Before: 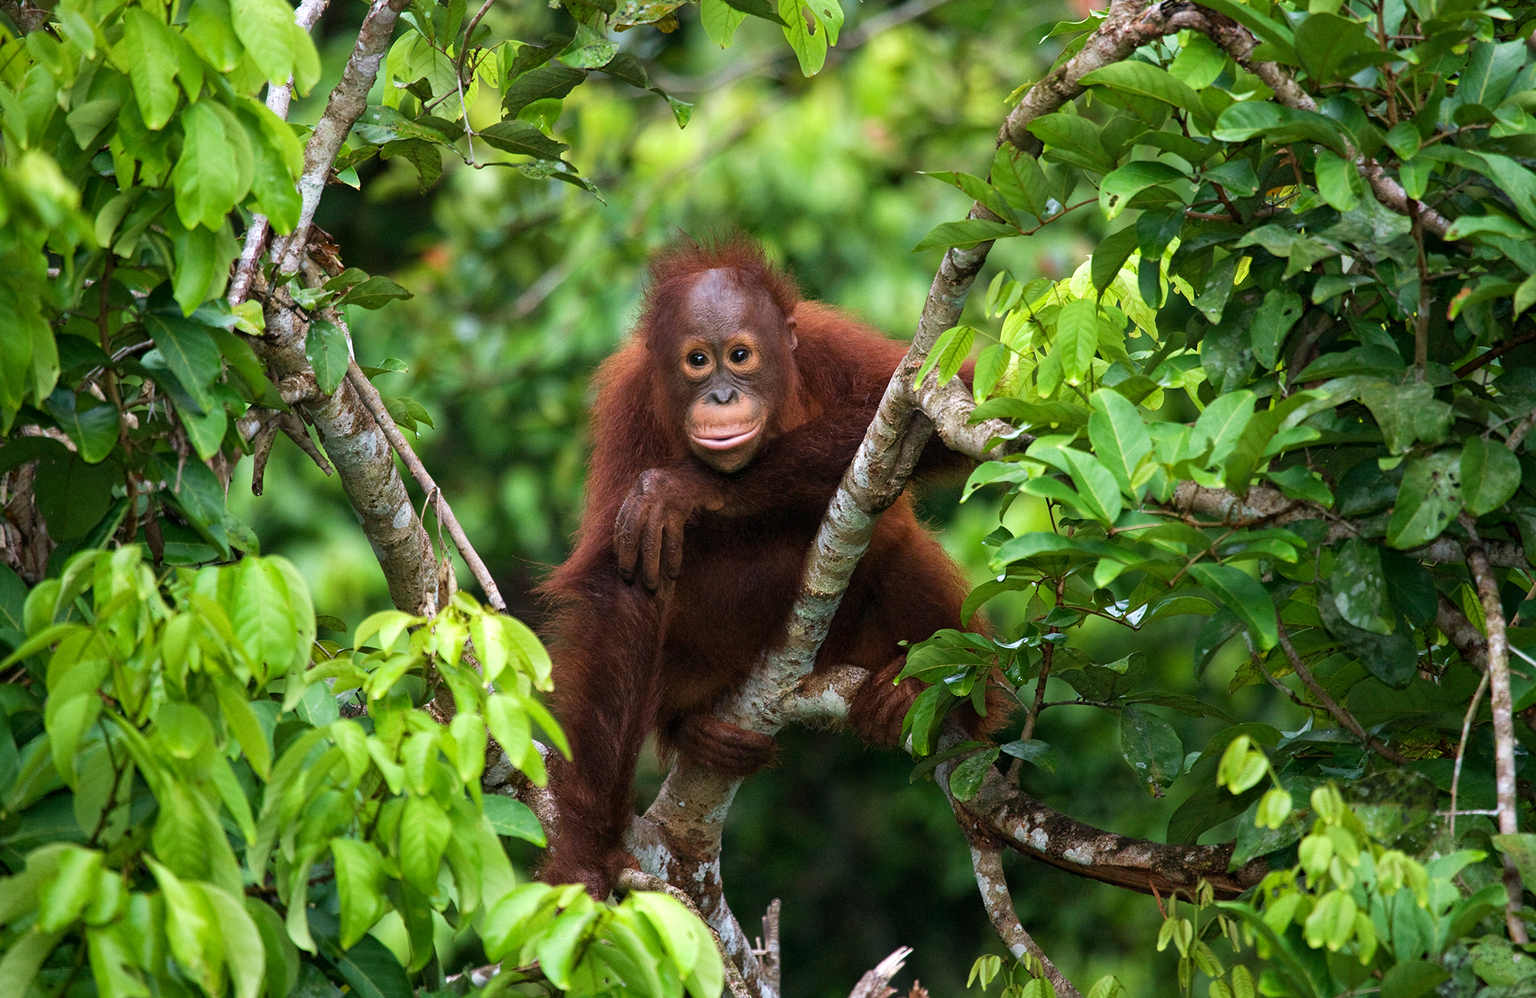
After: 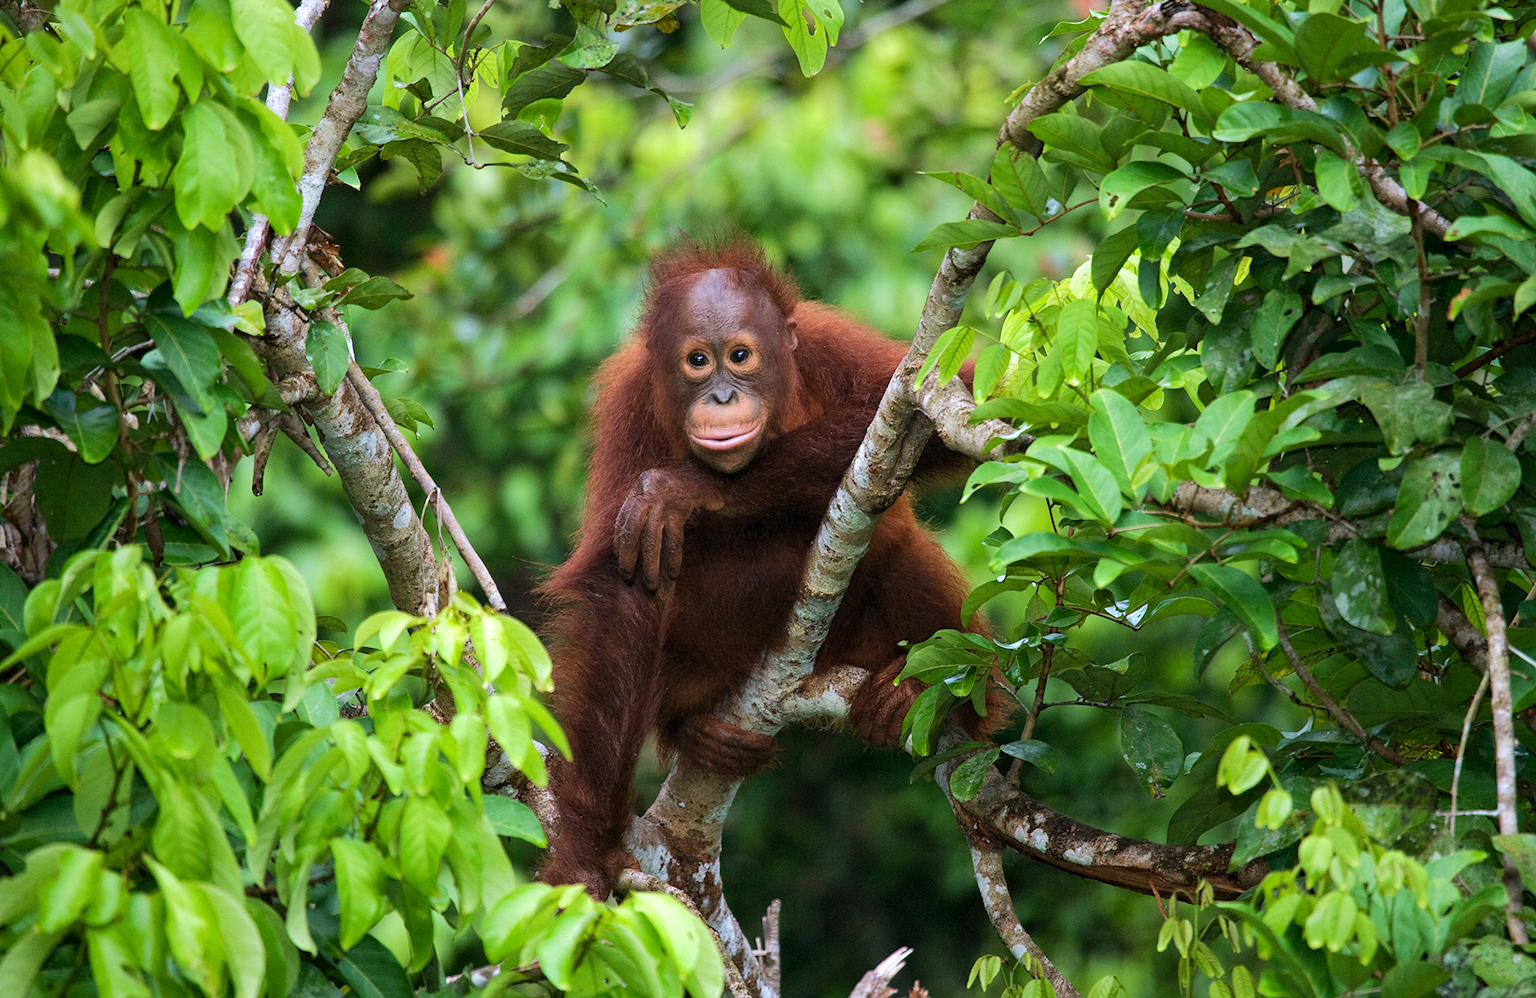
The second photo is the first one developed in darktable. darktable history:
white balance: red 0.974, blue 1.044
base curve: curves: ch0 [(0, 0) (0.262, 0.32) (0.722, 0.705) (1, 1)]
